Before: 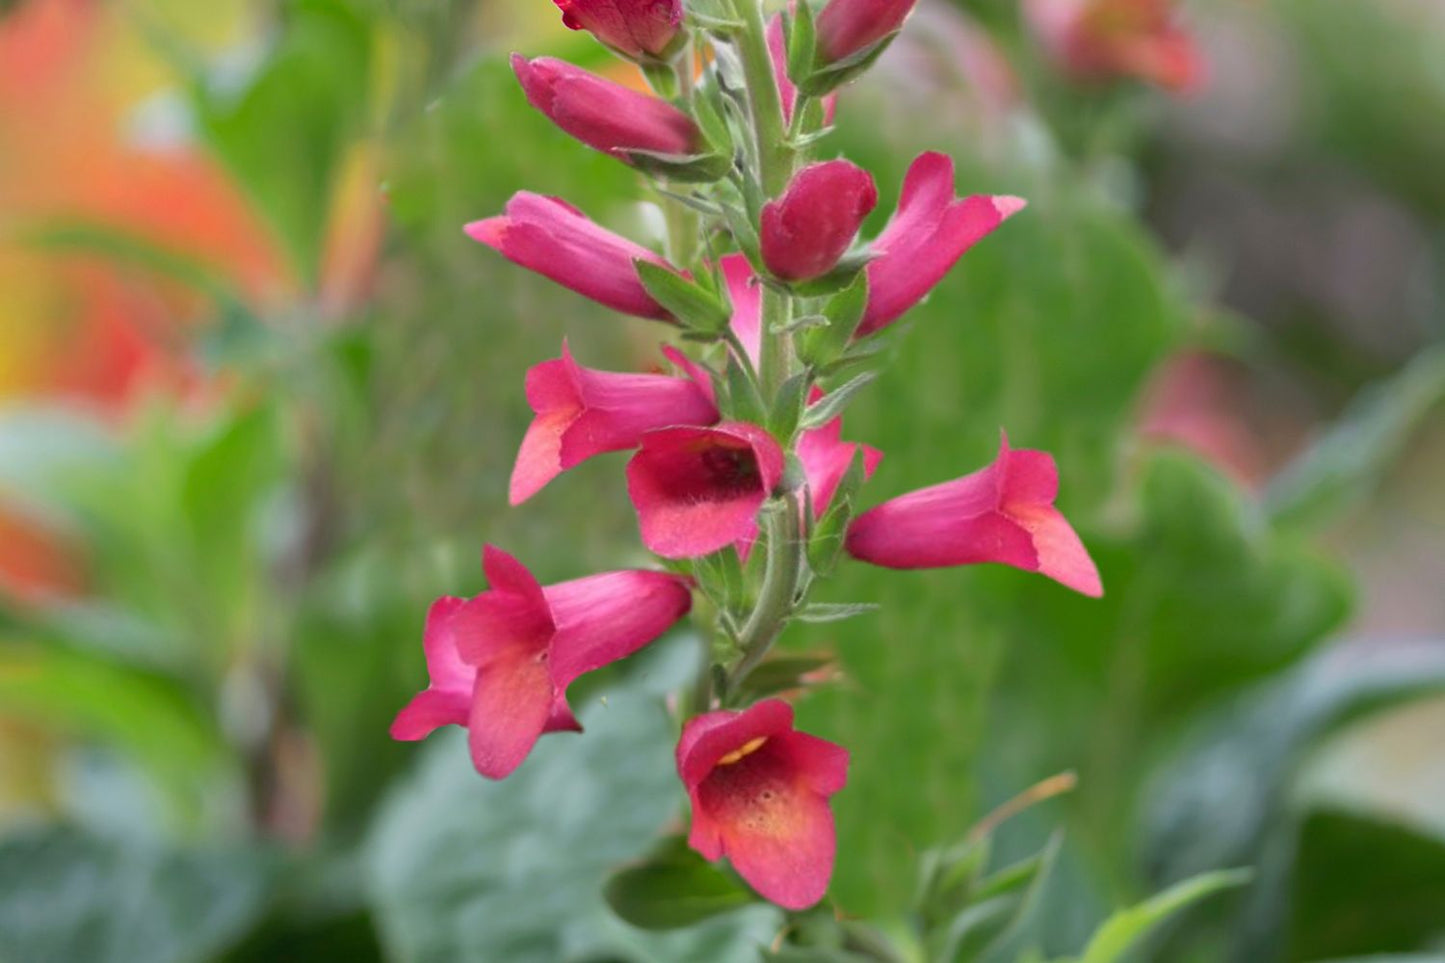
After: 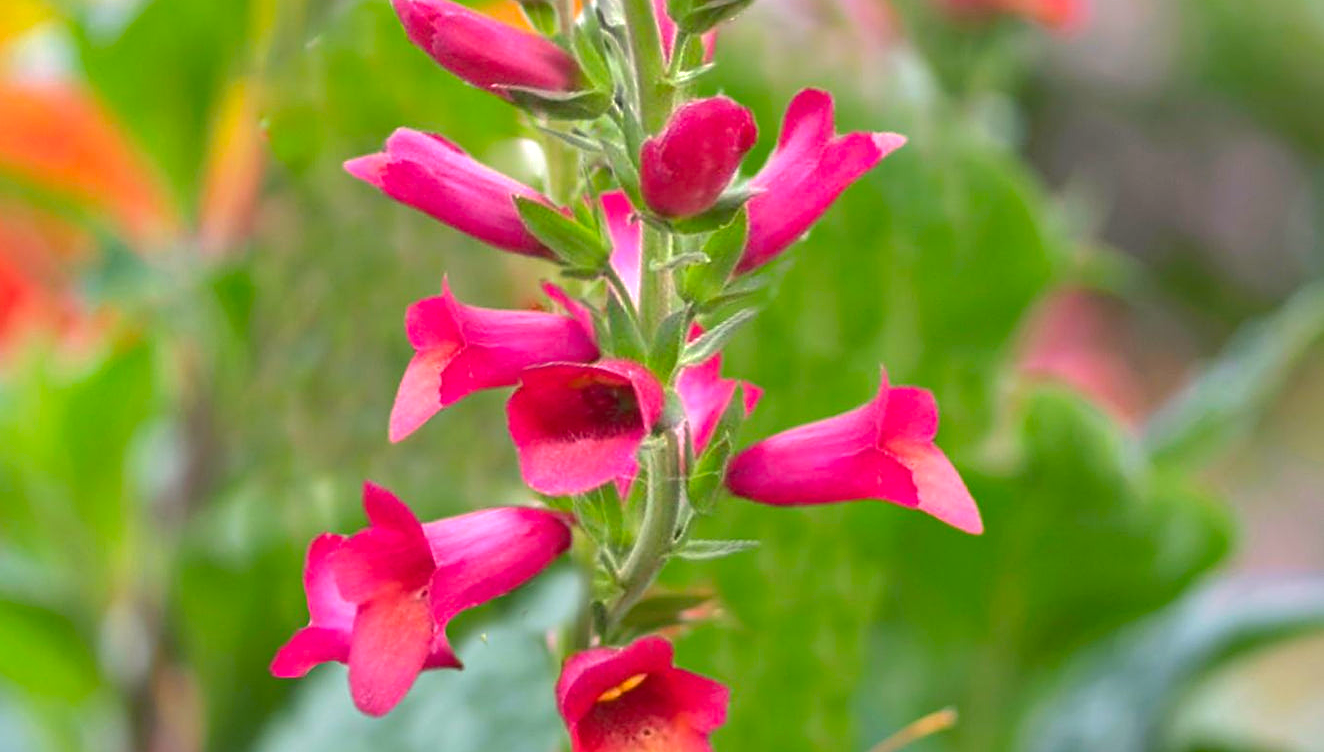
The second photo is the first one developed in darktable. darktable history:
sharpen: on, module defaults
color balance rgb: highlights gain › luminance 7.578%, highlights gain › chroma 0.898%, highlights gain › hue 50.06°, linear chroma grading › global chroma 14.524%, perceptual saturation grading › global saturation 0.677%, global vibrance 16.33%, saturation formula JzAzBz (2021)
crop: left 8.305%, top 6.564%, bottom 15.299%
shadows and highlights: on, module defaults
exposure: black level correction 0.001, exposure 0.5 EV, compensate highlight preservation false
